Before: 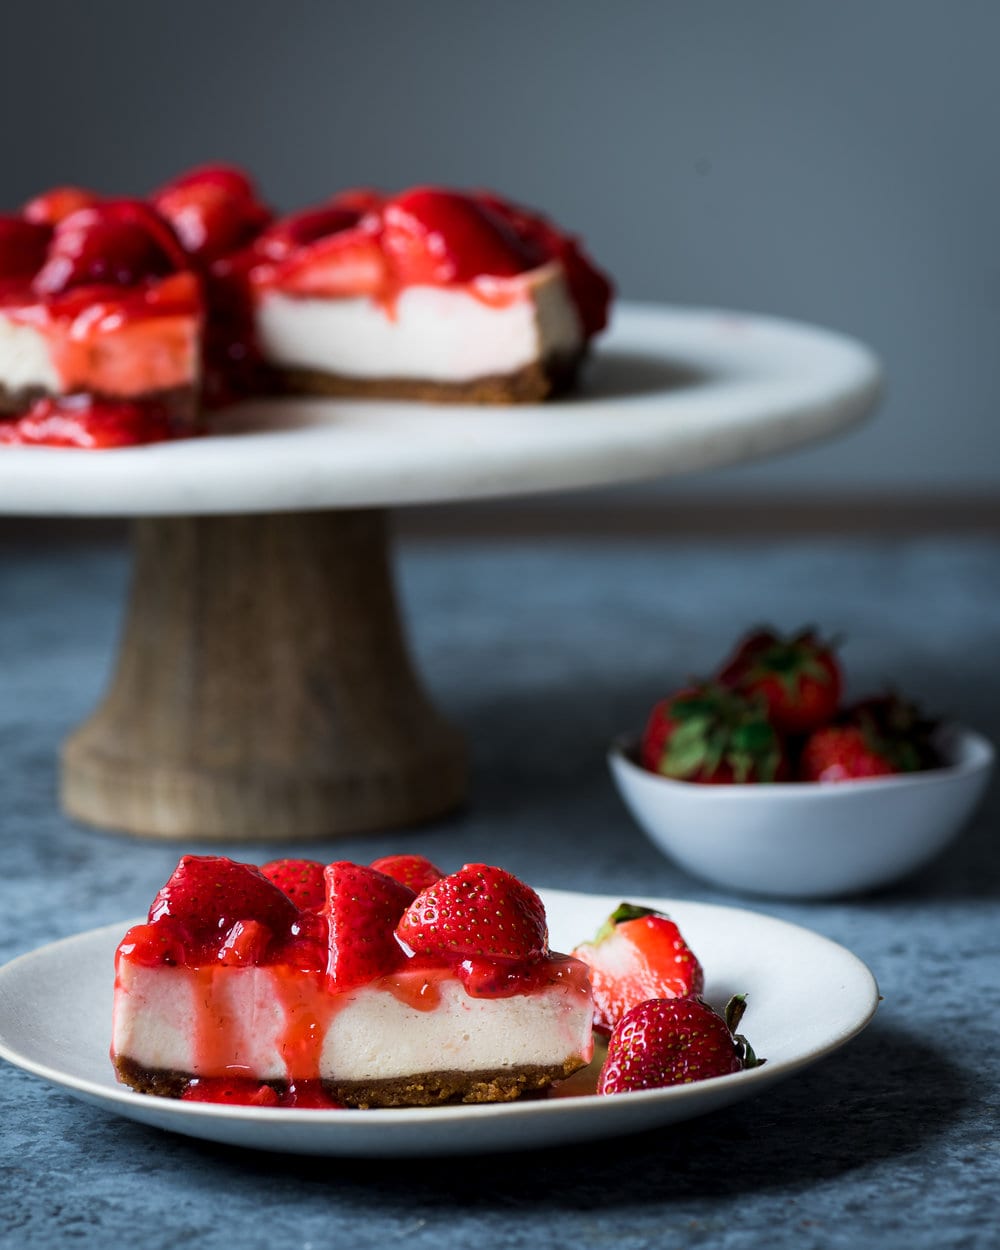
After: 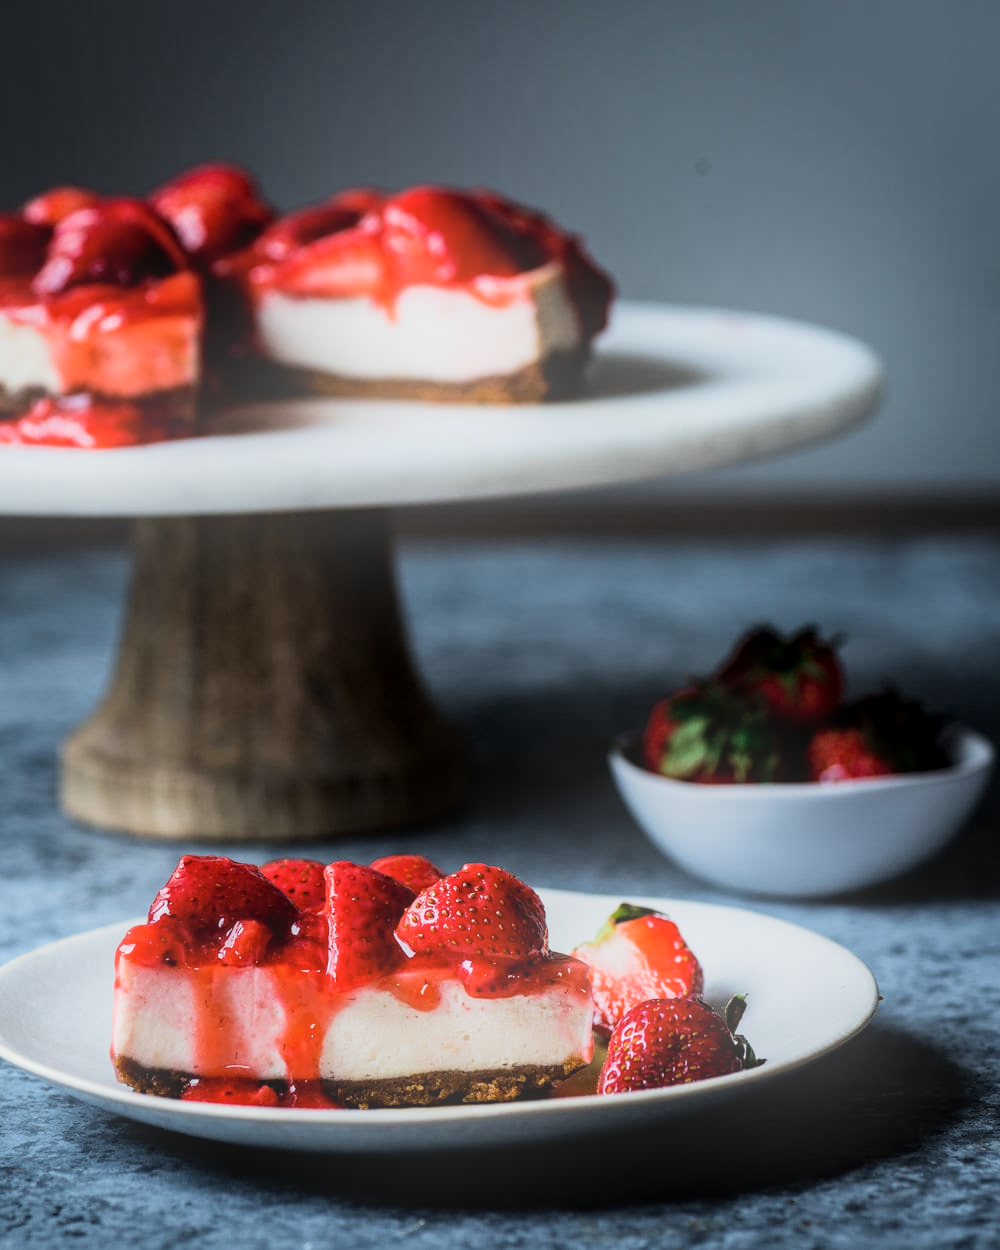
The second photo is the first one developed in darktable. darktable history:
filmic rgb: black relative exposure -7.5 EV, white relative exposure 5 EV, hardness 3.31, contrast 1.3, contrast in shadows safe
local contrast: detail 130%
bloom: threshold 82.5%, strength 16.25%
